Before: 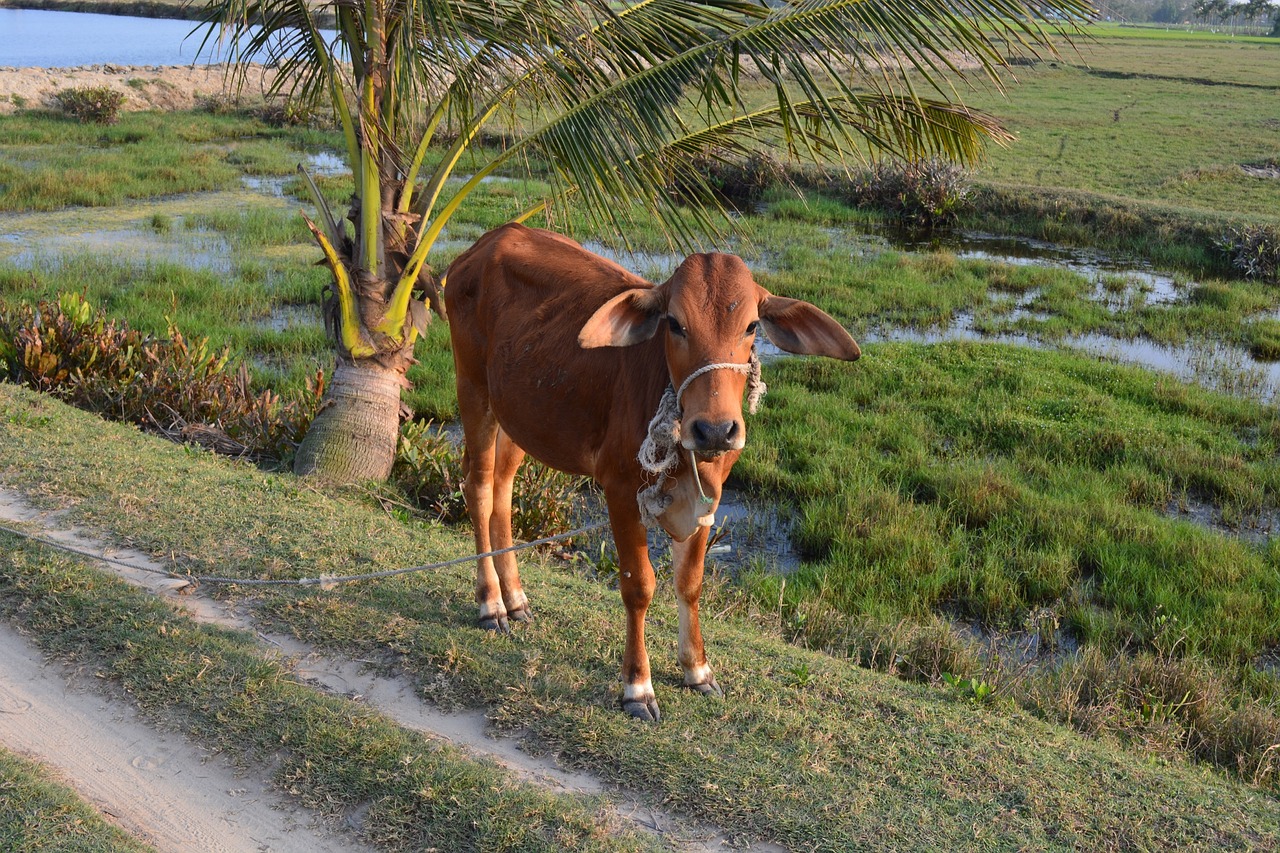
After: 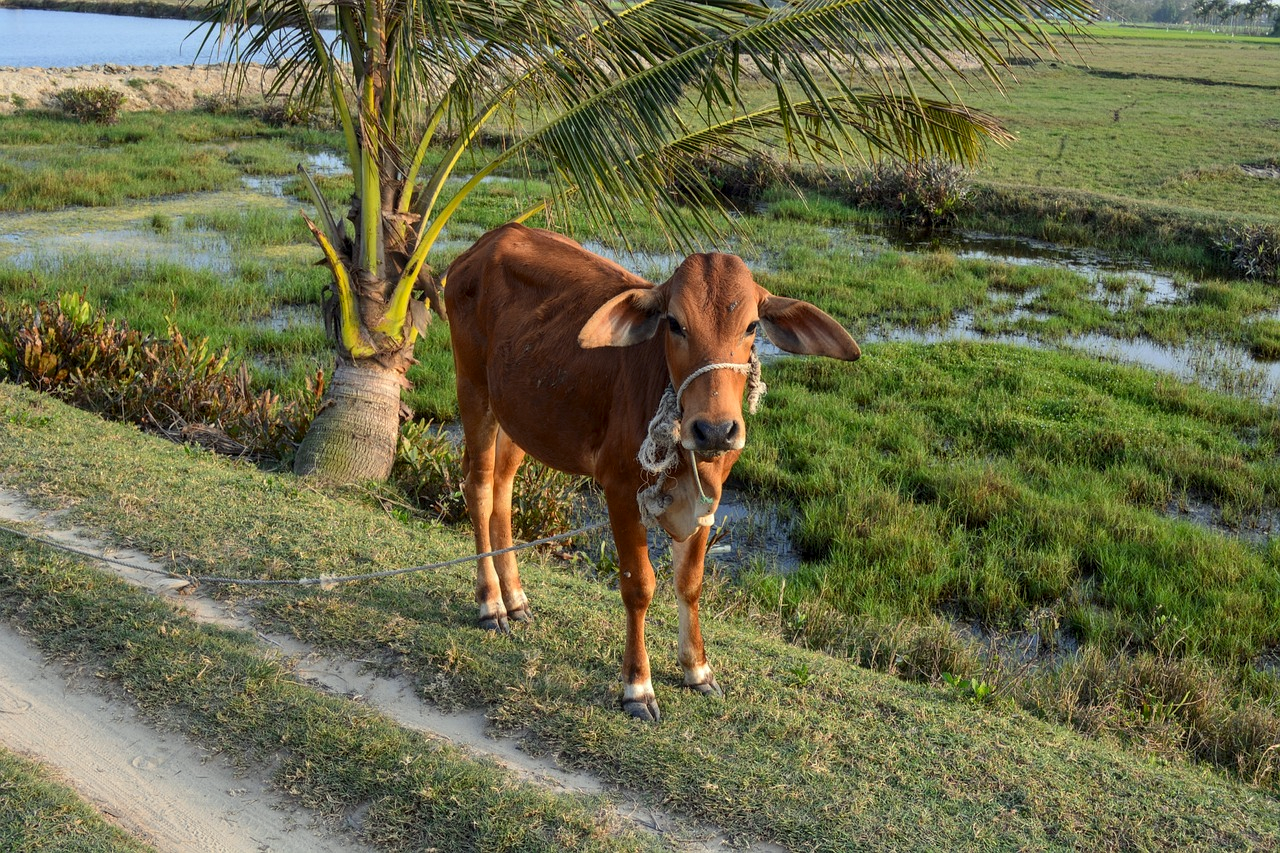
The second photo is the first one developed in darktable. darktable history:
local contrast: on, module defaults
color correction: highlights a* -4.28, highlights b* 6.53
